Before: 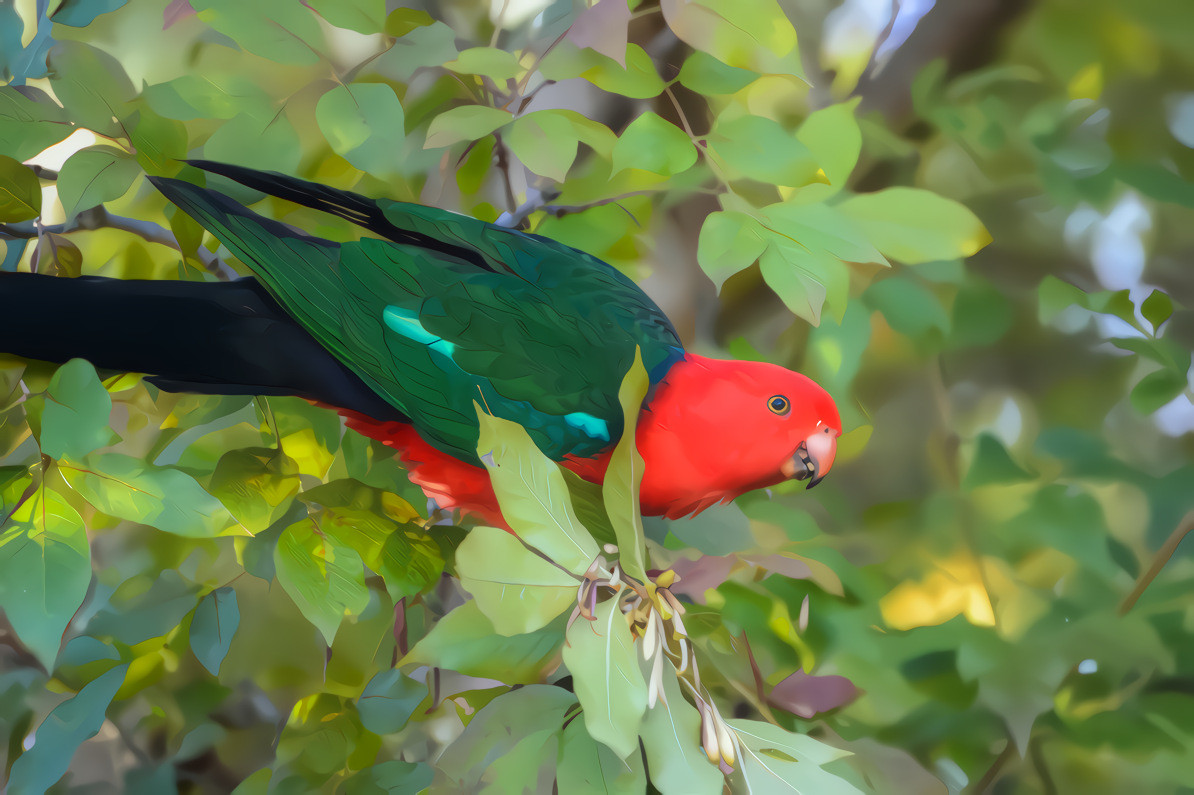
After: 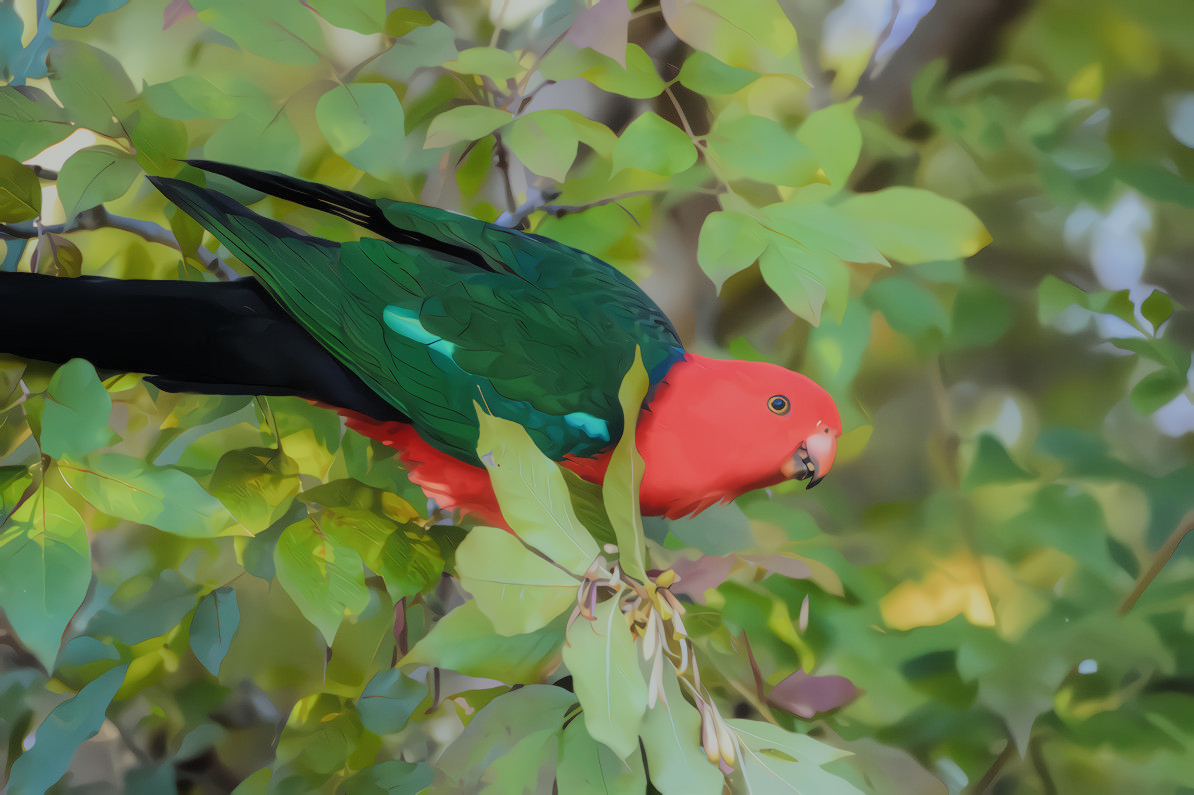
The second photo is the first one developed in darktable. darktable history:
filmic rgb: black relative exposure -7.11 EV, white relative exposure 5.39 EV, threshold 2.99 EV, hardness 3.02, color science v5 (2021), contrast in shadows safe, contrast in highlights safe, enable highlight reconstruction true
